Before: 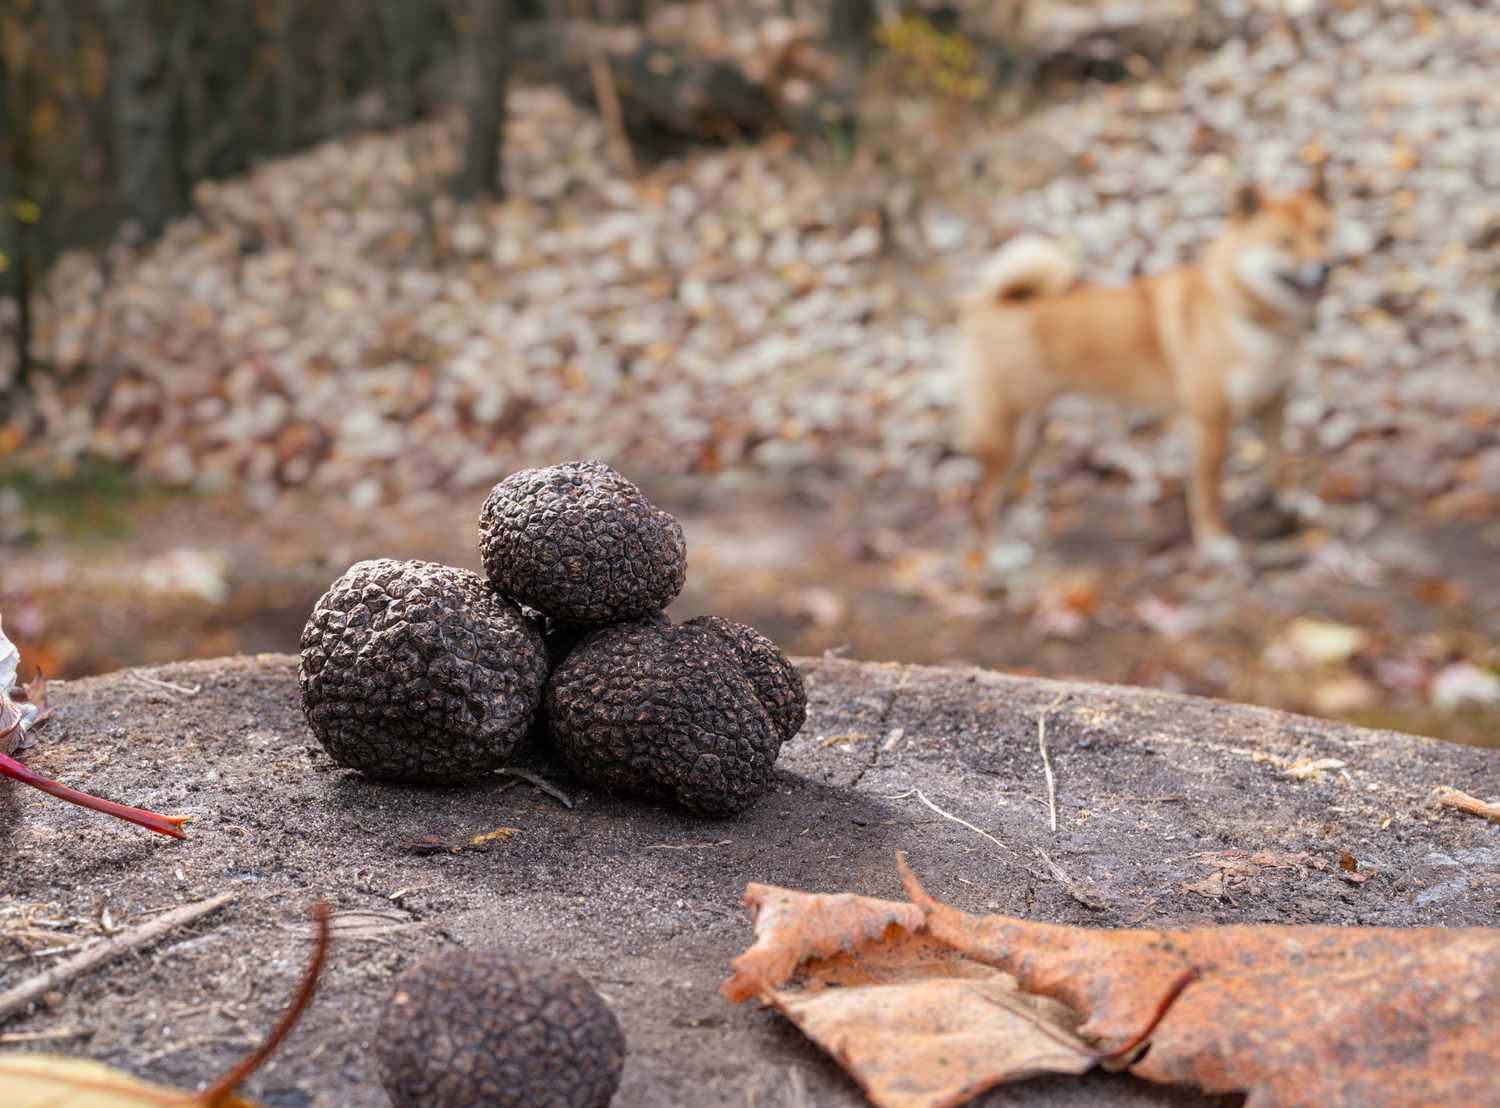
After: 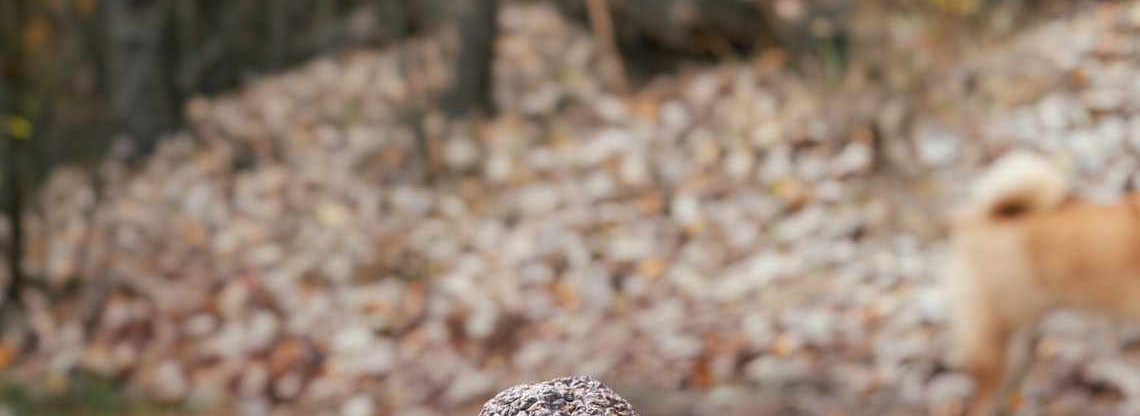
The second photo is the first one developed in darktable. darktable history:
crop: left 0.561%, top 7.631%, right 23.374%, bottom 54.737%
